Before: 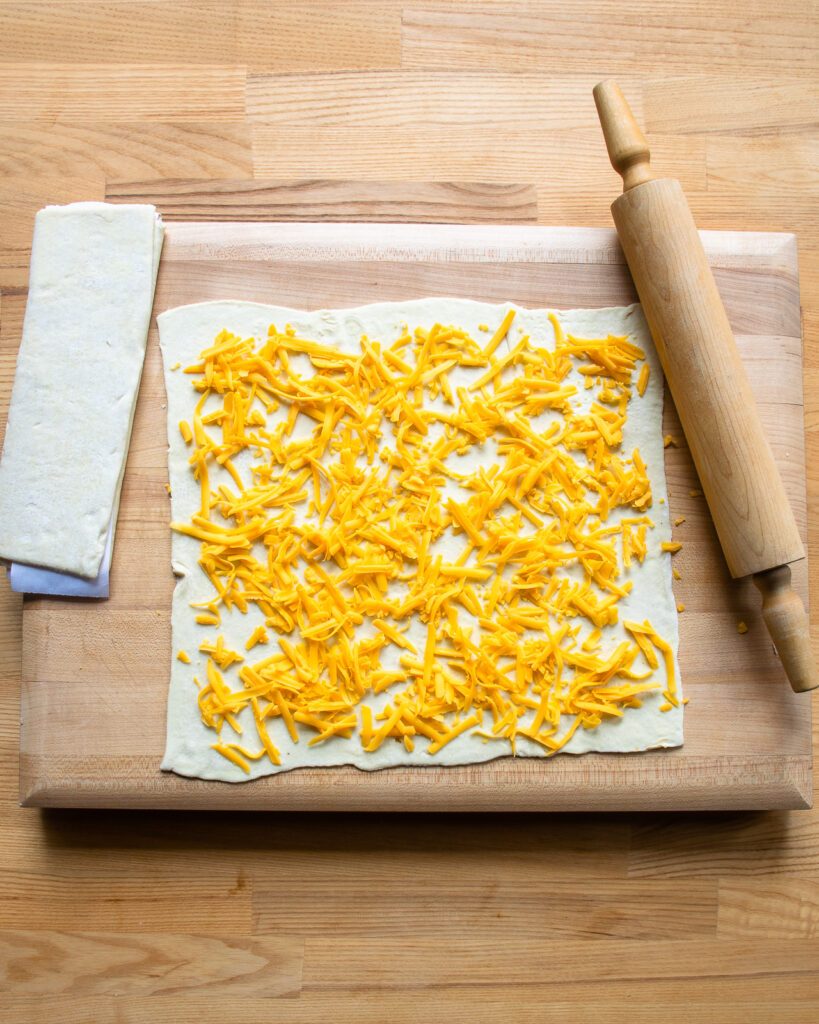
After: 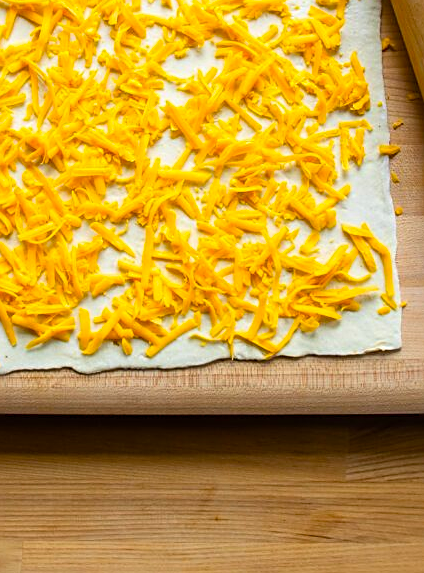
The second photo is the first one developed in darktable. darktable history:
crop: left 34.479%, top 38.822%, right 13.718%, bottom 5.172%
sharpen: on, module defaults
color balance: output saturation 120%
